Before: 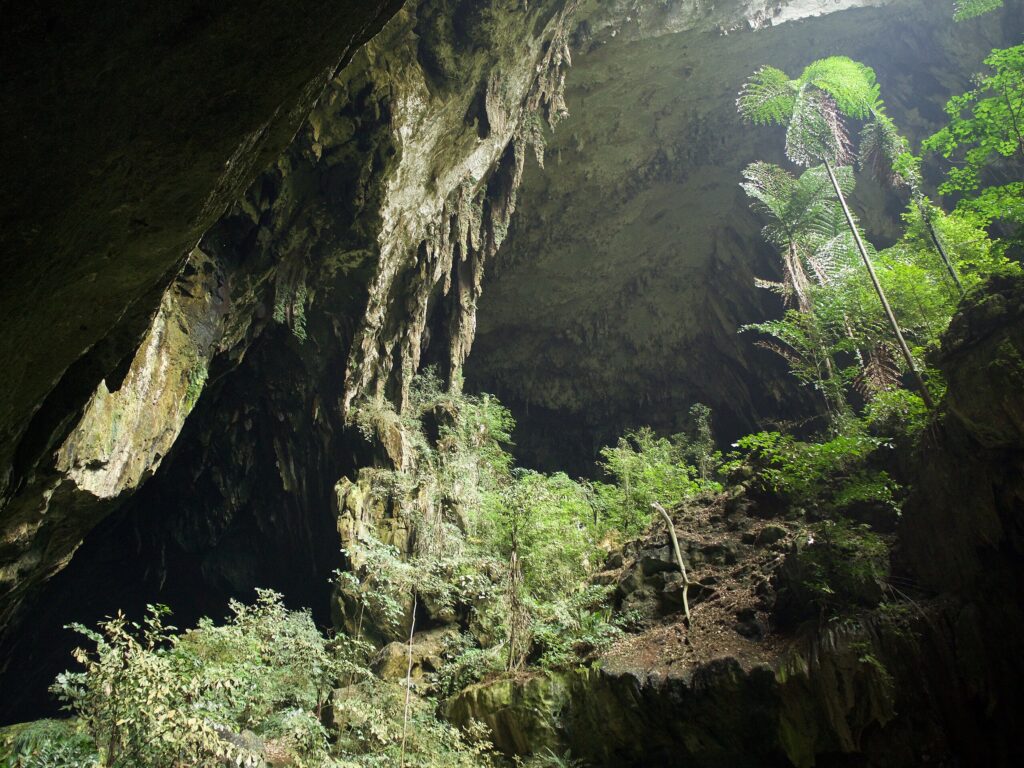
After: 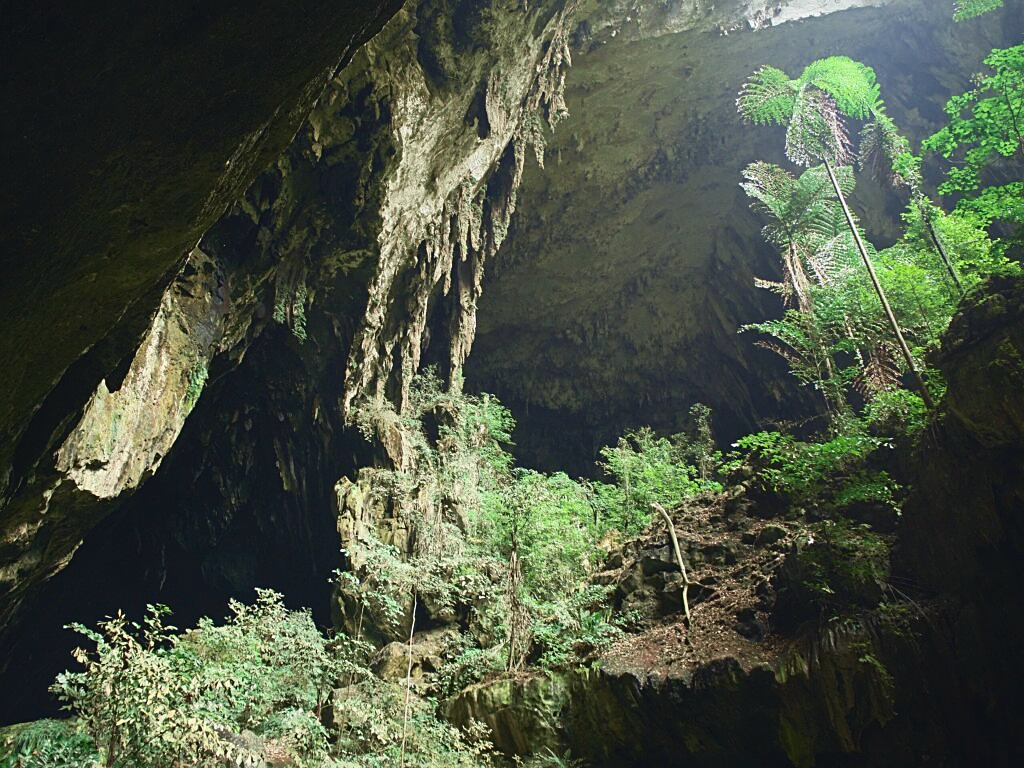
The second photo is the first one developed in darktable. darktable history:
tone curve: curves: ch0 [(0, 0.045) (0.155, 0.169) (0.46, 0.466) (0.751, 0.788) (1, 0.961)]; ch1 [(0, 0) (0.43, 0.408) (0.472, 0.469) (0.505, 0.503) (0.553, 0.563) (0.592, 0.581) (0.631, 0.625) (1, 1)]; ch2 [(0, 0) (0.505, 0.495) (0.55, 0.557) (0.583, 0.573) (1, 1)], color space Lab, independent channels, preserve colors none
sharpen: on, module defaults
